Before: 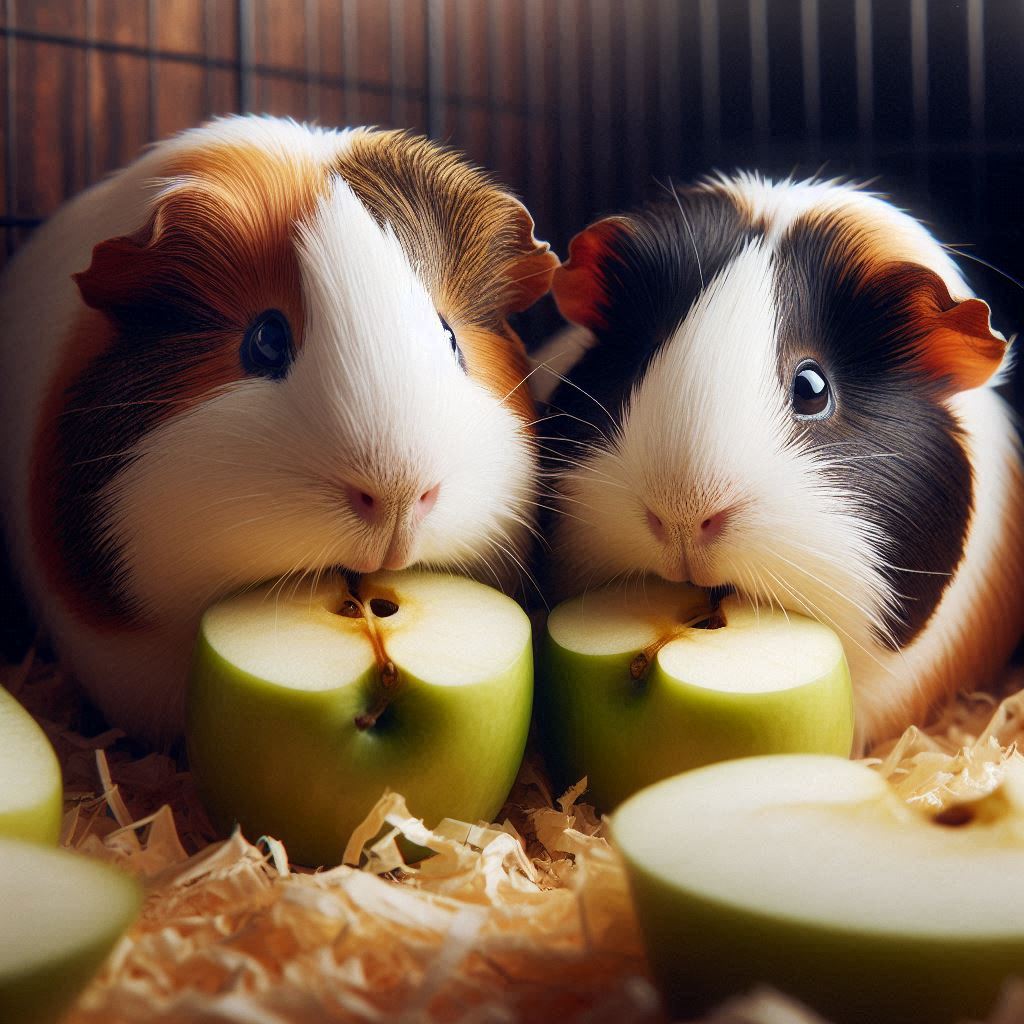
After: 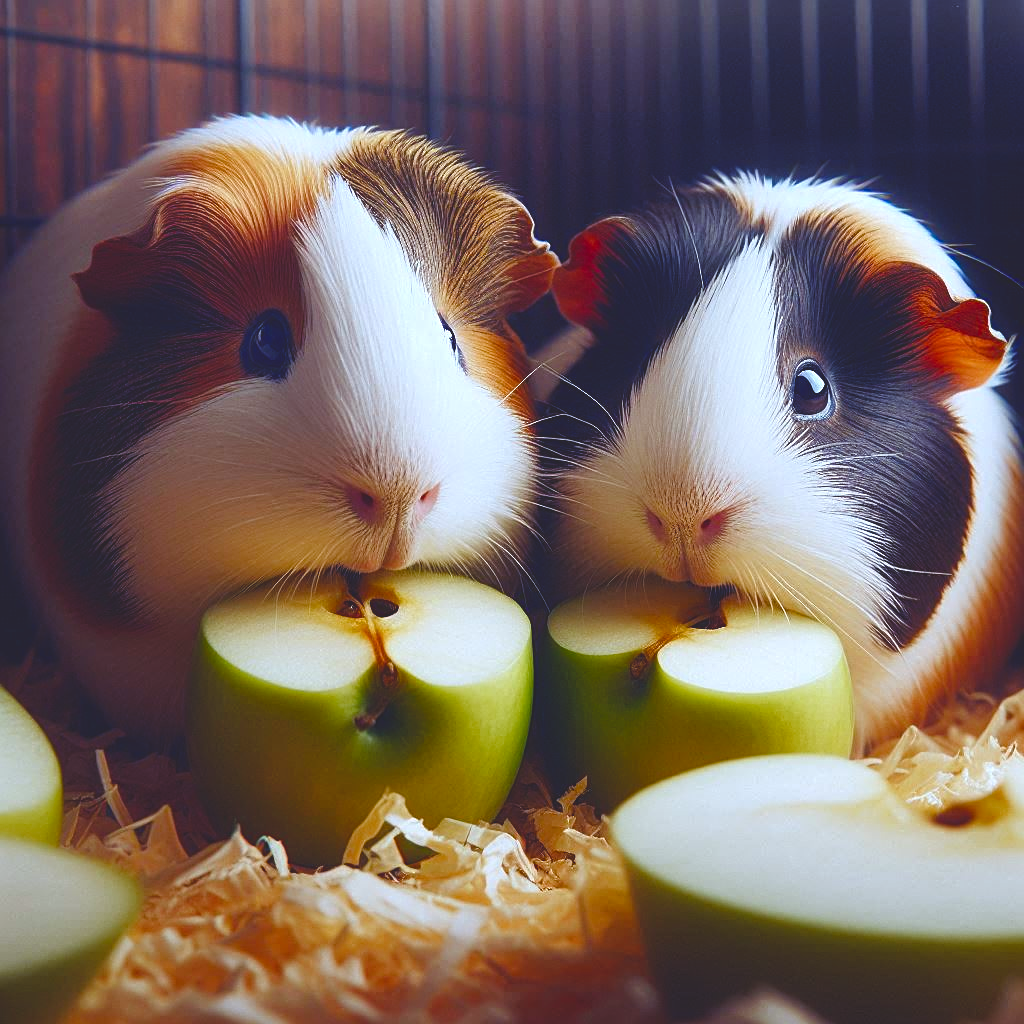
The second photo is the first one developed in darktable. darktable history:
color balance rgb: shadows lift › chroma 3%, shadows lift › hue 280.8°, power › hue 330°, highlights gain › chroma 3%, highlights gain › hue 75.6°, global offset › luminance 2%, perceptual saturation grading › global saturation 20%, perceptual saturation grading › highlights -25%, perceptual saturation grading › shadows 50%, global vibrance 20.33%
sharpen: on, module defaults
white balance: red 0.954, blue 1.079
color calibration: x 0.37, y 0.382, temperature 4313.32 K
